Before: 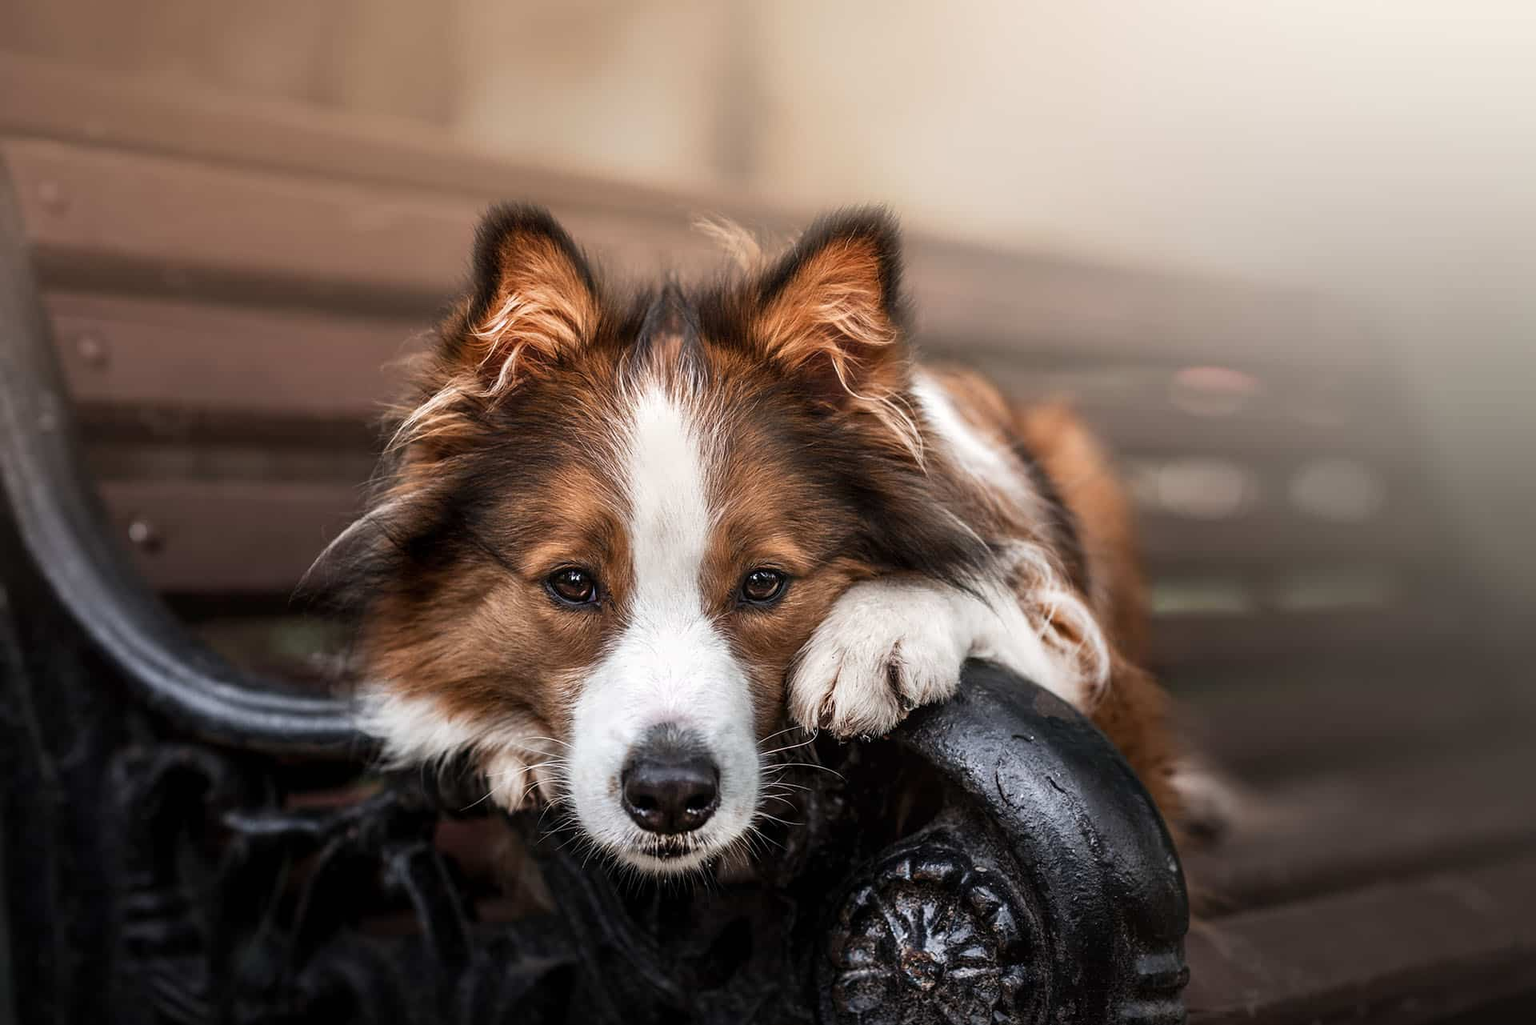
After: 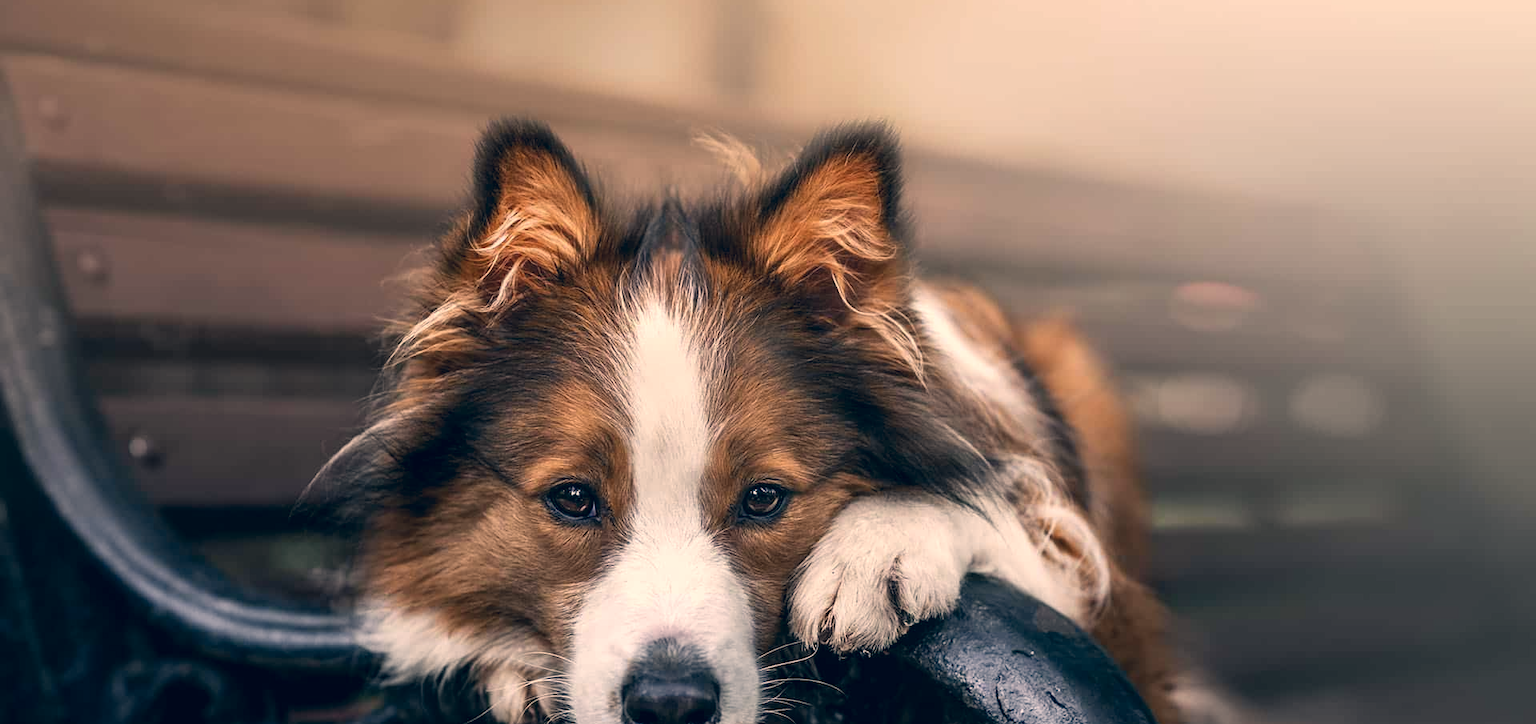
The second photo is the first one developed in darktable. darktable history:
crop and rotate: top 8.293%, bottom 20.996%
color correction: highlights a* 10.32, highlights b* 14.66, shadows a* -9.59, shadows b* -15.02
